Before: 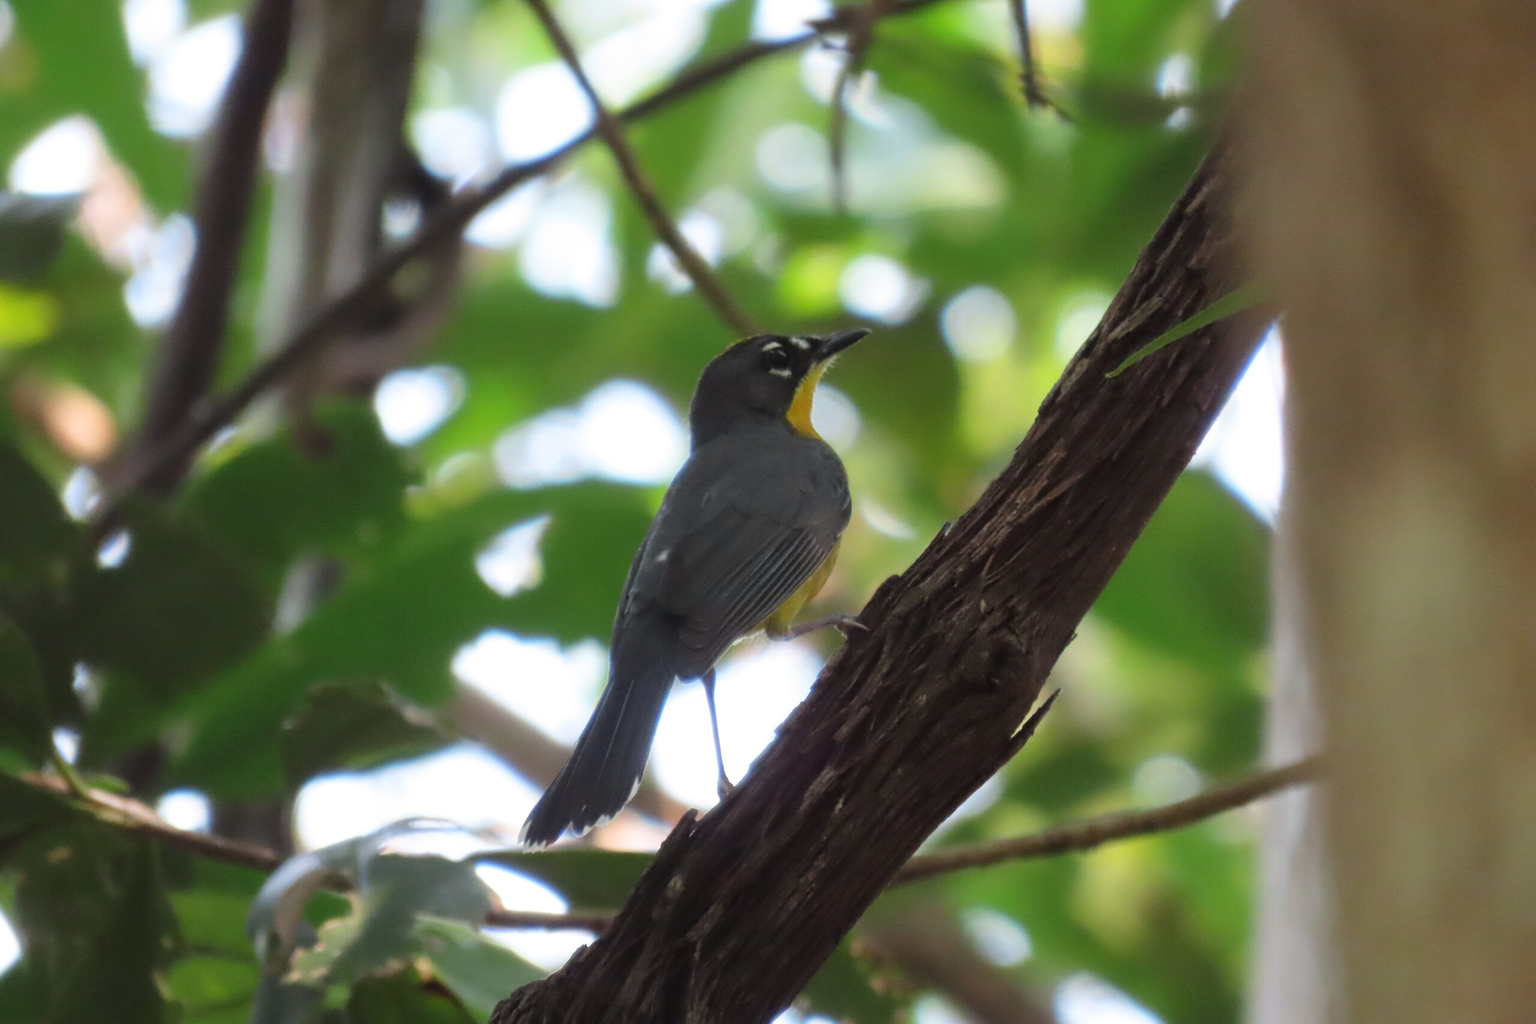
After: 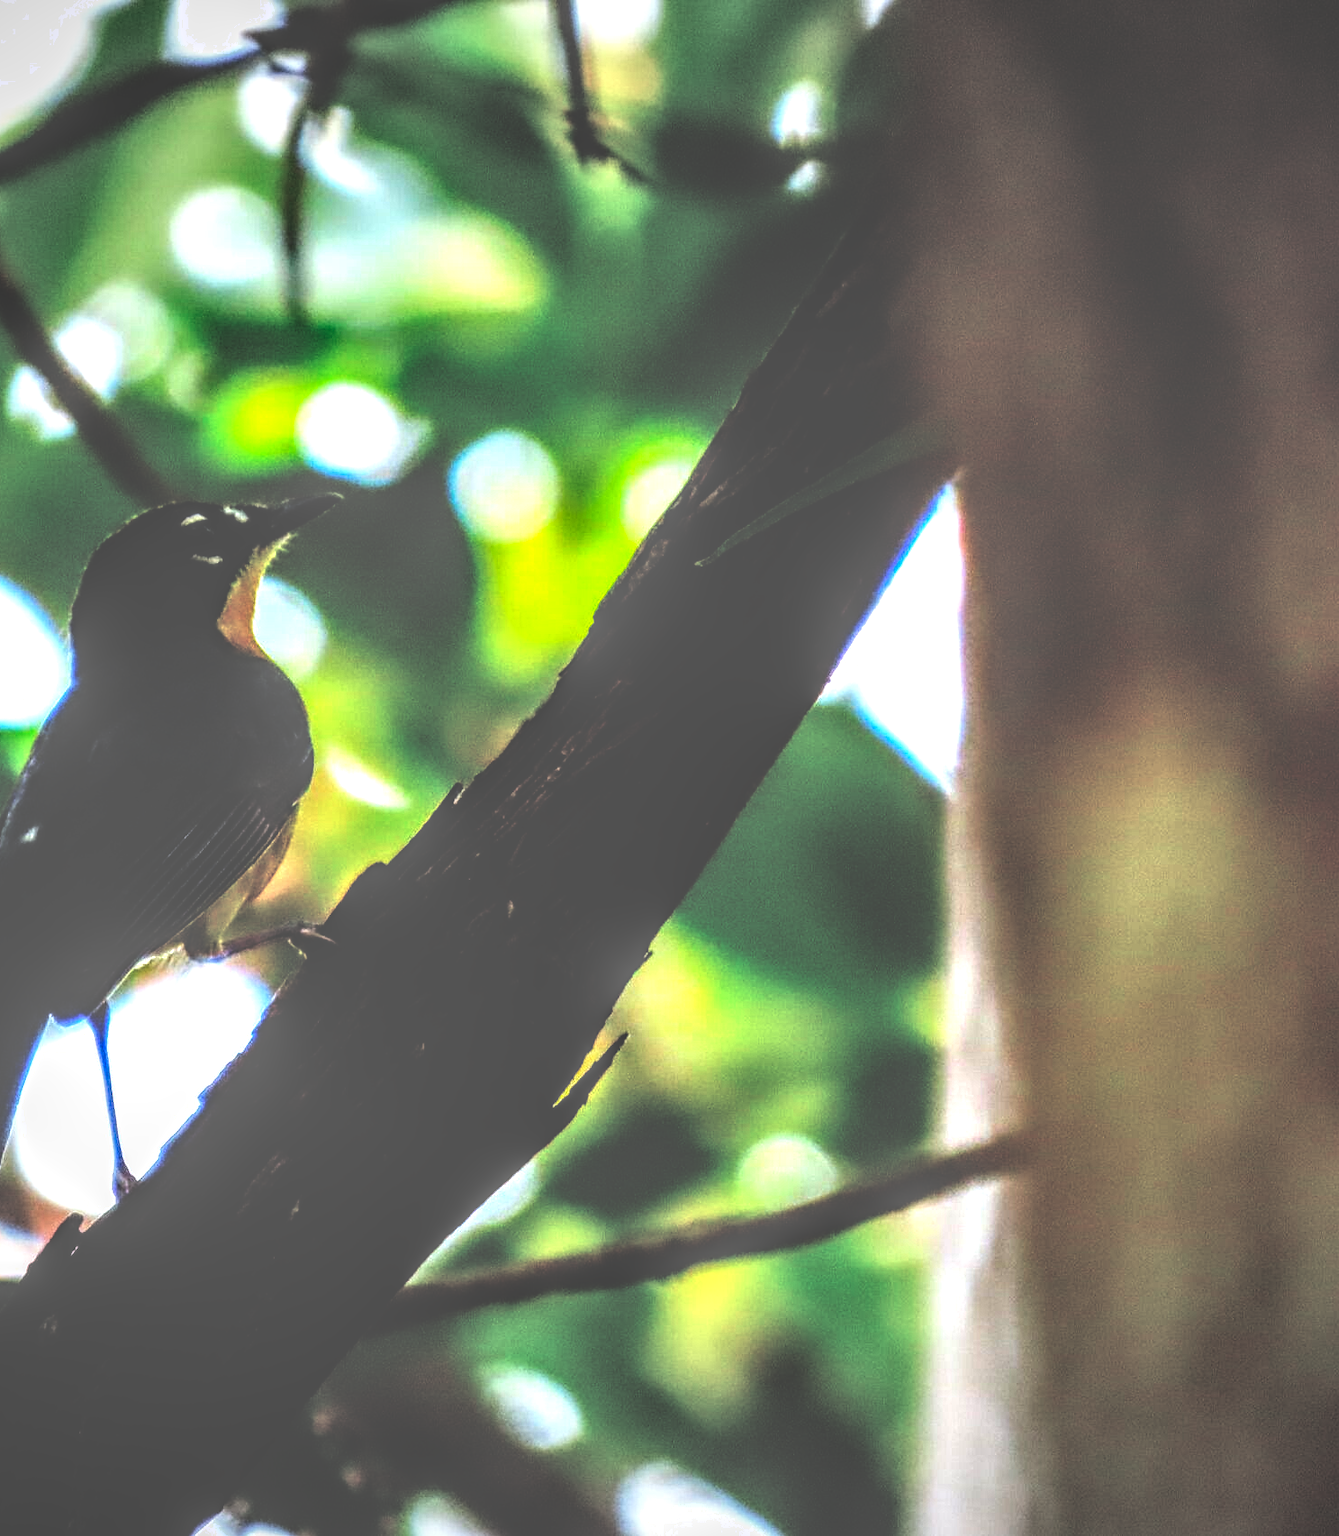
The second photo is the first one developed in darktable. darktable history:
crop: left 41.869%
contrast brightness saturation: contrast 0.098, brightness 0.306, saturation 0.15
local contrast: highlights 4%, shadows 5%, detail 300%, midtone range 0.307
sharpen: radius 1.022, threshold 0.939
shadows and highlights: shadows 31.59, highlights -31.6, soften with gaussian
base curve: curves: ch0 [(0, 0.036) (0.083, 0.04) (0.804, 1)], preserve colors none
vignetting: fall-off radius 99.76%, brightness -0.449, saturation -0.69, width/height ratio 1.341
color balance rgb: global offset › luminance -0.509%, perceptual saturation grading › global saturation 30.538%, global vibrance 20%
